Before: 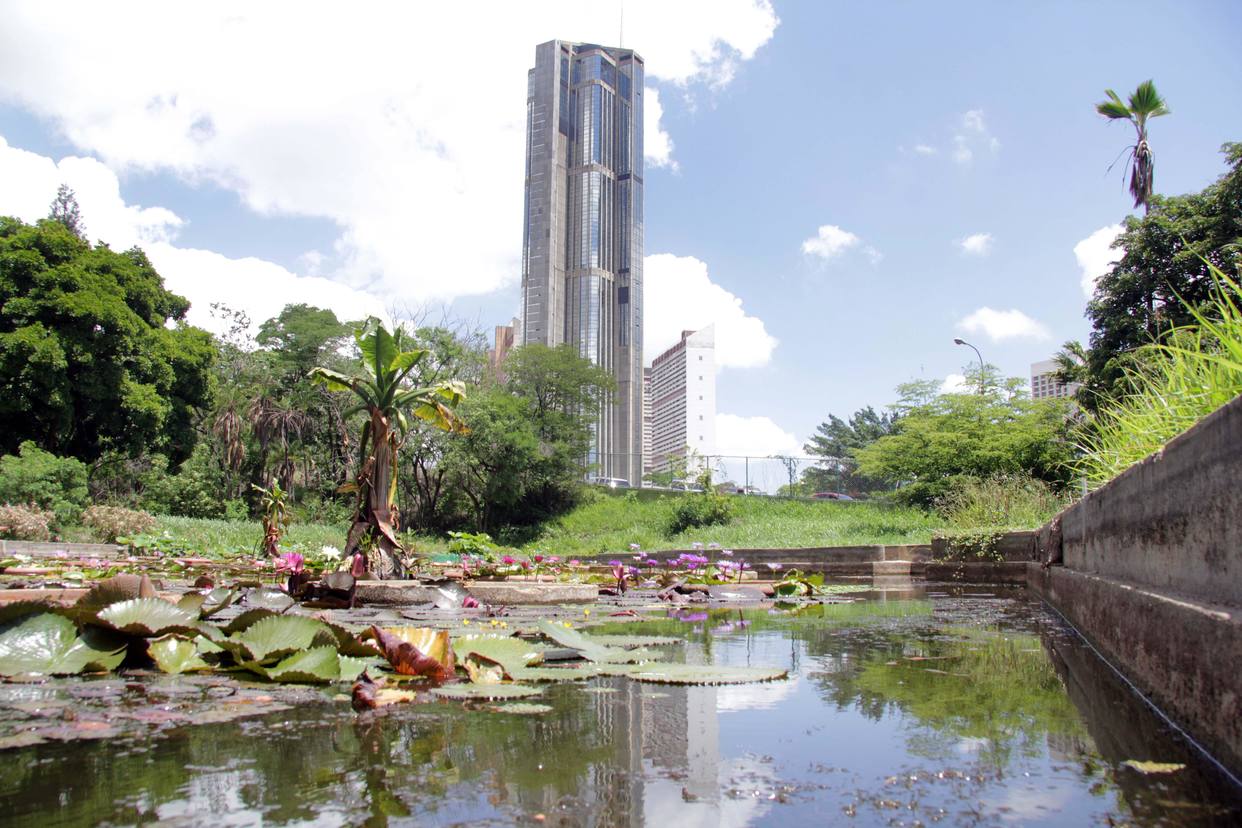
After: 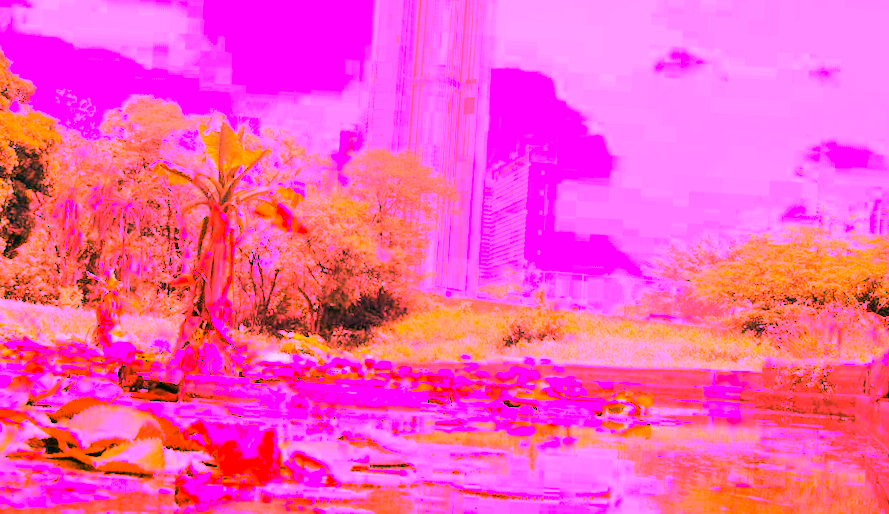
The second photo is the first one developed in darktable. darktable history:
exposure: black level correction 0, exposure 0.9 EV, compensate highlight preservation false
crop and rotate: angle -3.37°, left 9.79%, top 20.73%, right 12.42%, bottom 11.82%
color correction: highlights a* 5.3, highlights b* 24.26, shadows a* -15.58, shadows b* 4.02
white balance: red 4.26, blue 1.802
